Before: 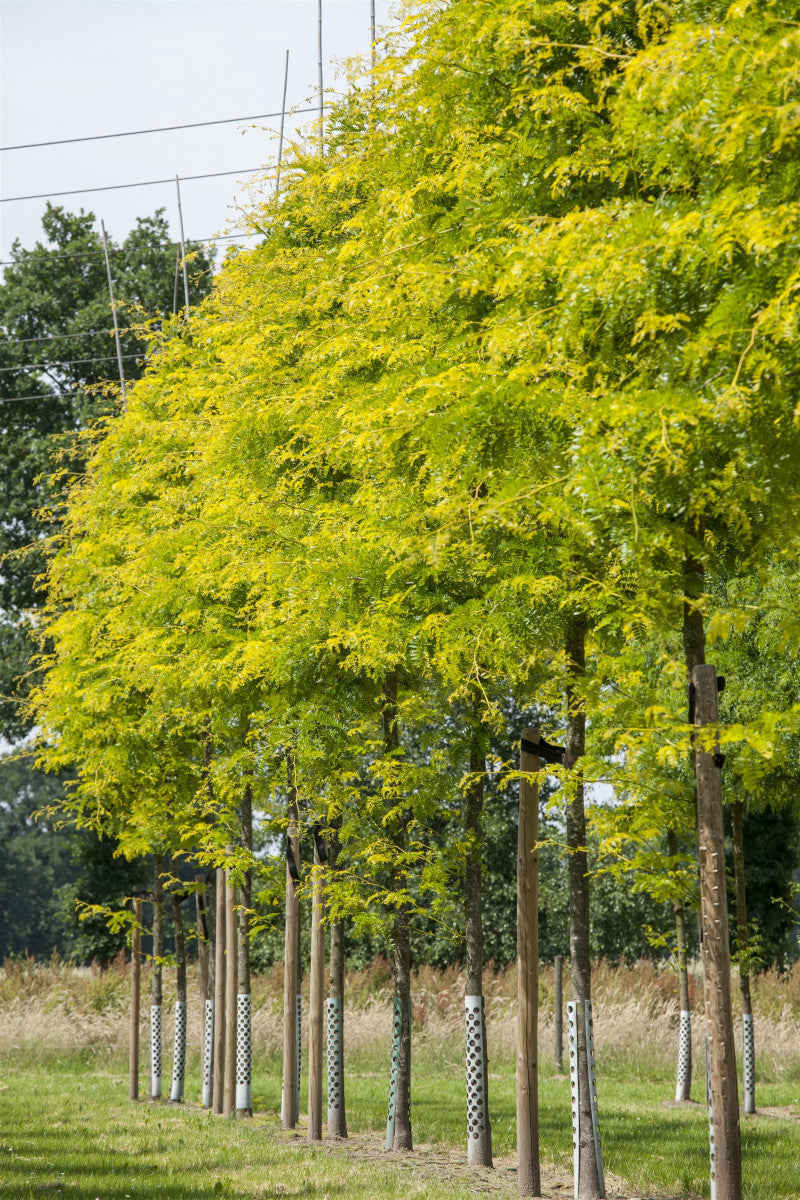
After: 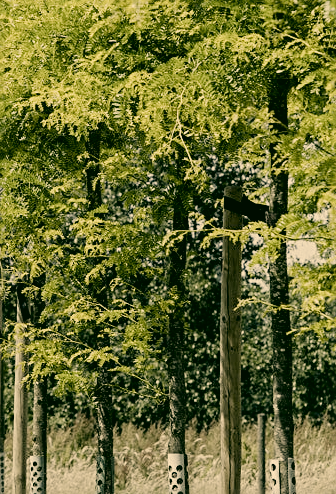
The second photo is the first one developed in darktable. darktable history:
crop: left 37.219%, top 45.176%, right 20.667%, bottom 13.62%
color calibration: output R [1.063, -0.012, -0.003, 0], output B [-0.079, 0.047, 1, 0], illuminant as shot in camera, x 0.358, y 0.373, temperature 4628.91 K, clip negative RGB from gamut false
sharpen: amount 0.494
filmic rgb: black relative exposure -5.11 EV, white relative exposure 3.97 EV, hardness 2.89, contrast 1.297, highlights saturation mix -30.89%, add noise in highlights 0.001, preserve chrominance no, color science v4 (2020)
color correction: highlights a* 5.08, highlights b* 24.96, shadows a* -15.58, shadows b* 3.83
